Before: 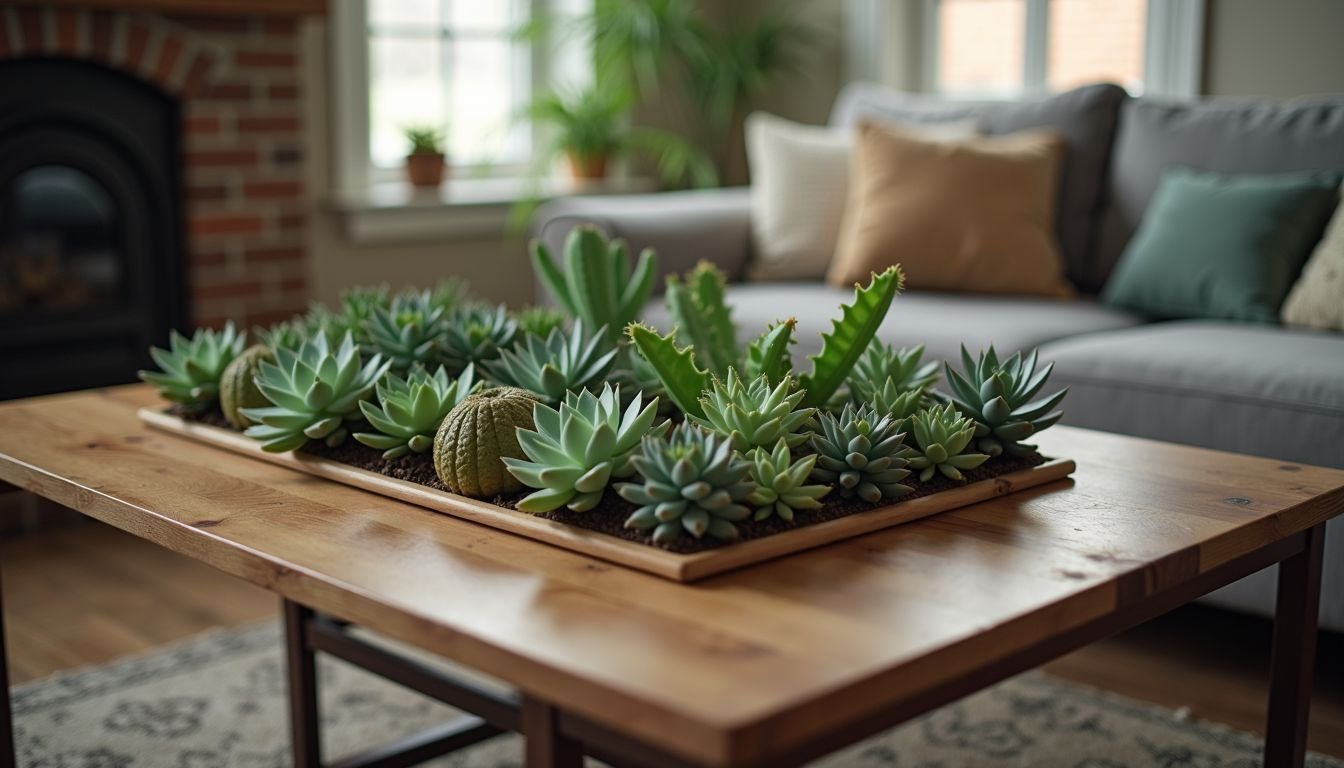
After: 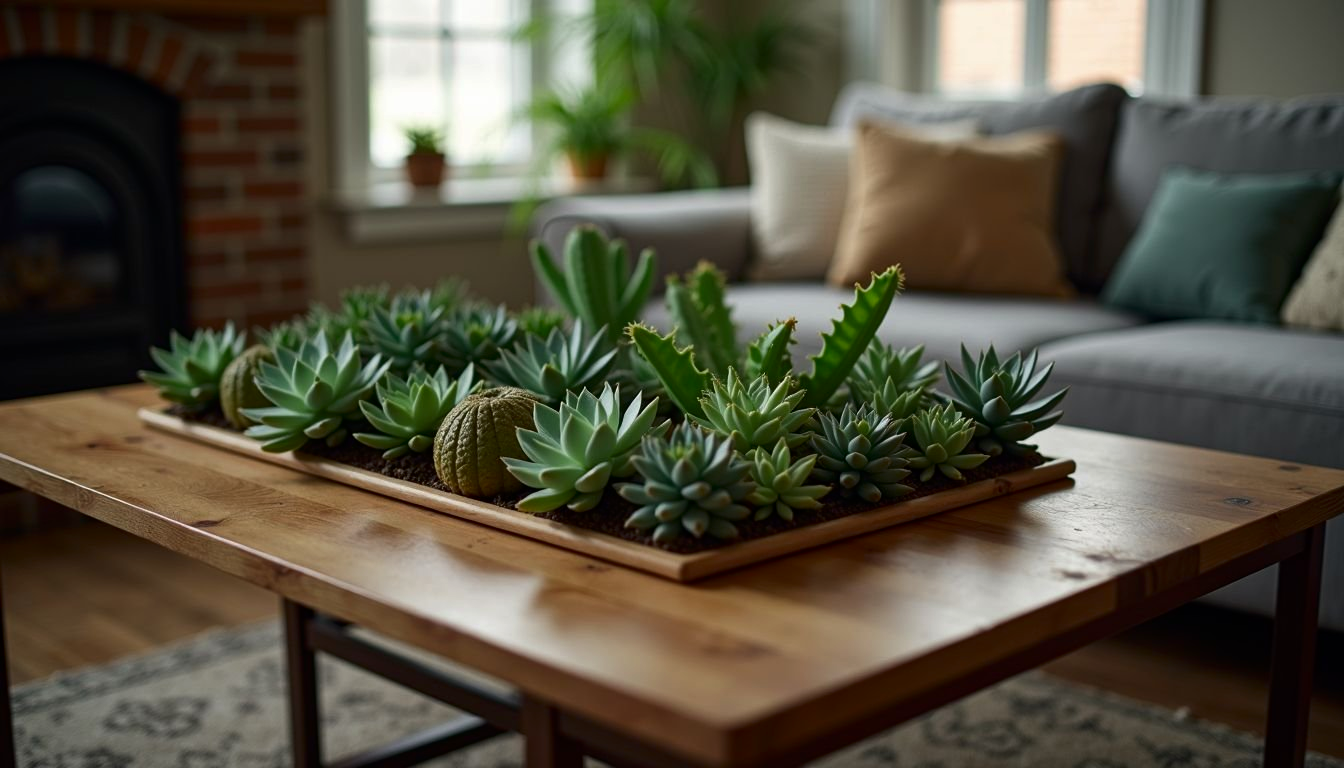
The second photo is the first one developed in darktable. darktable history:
contrast brightness saturation: contrast 0.066, brightness -0.132, saturation 0.053
